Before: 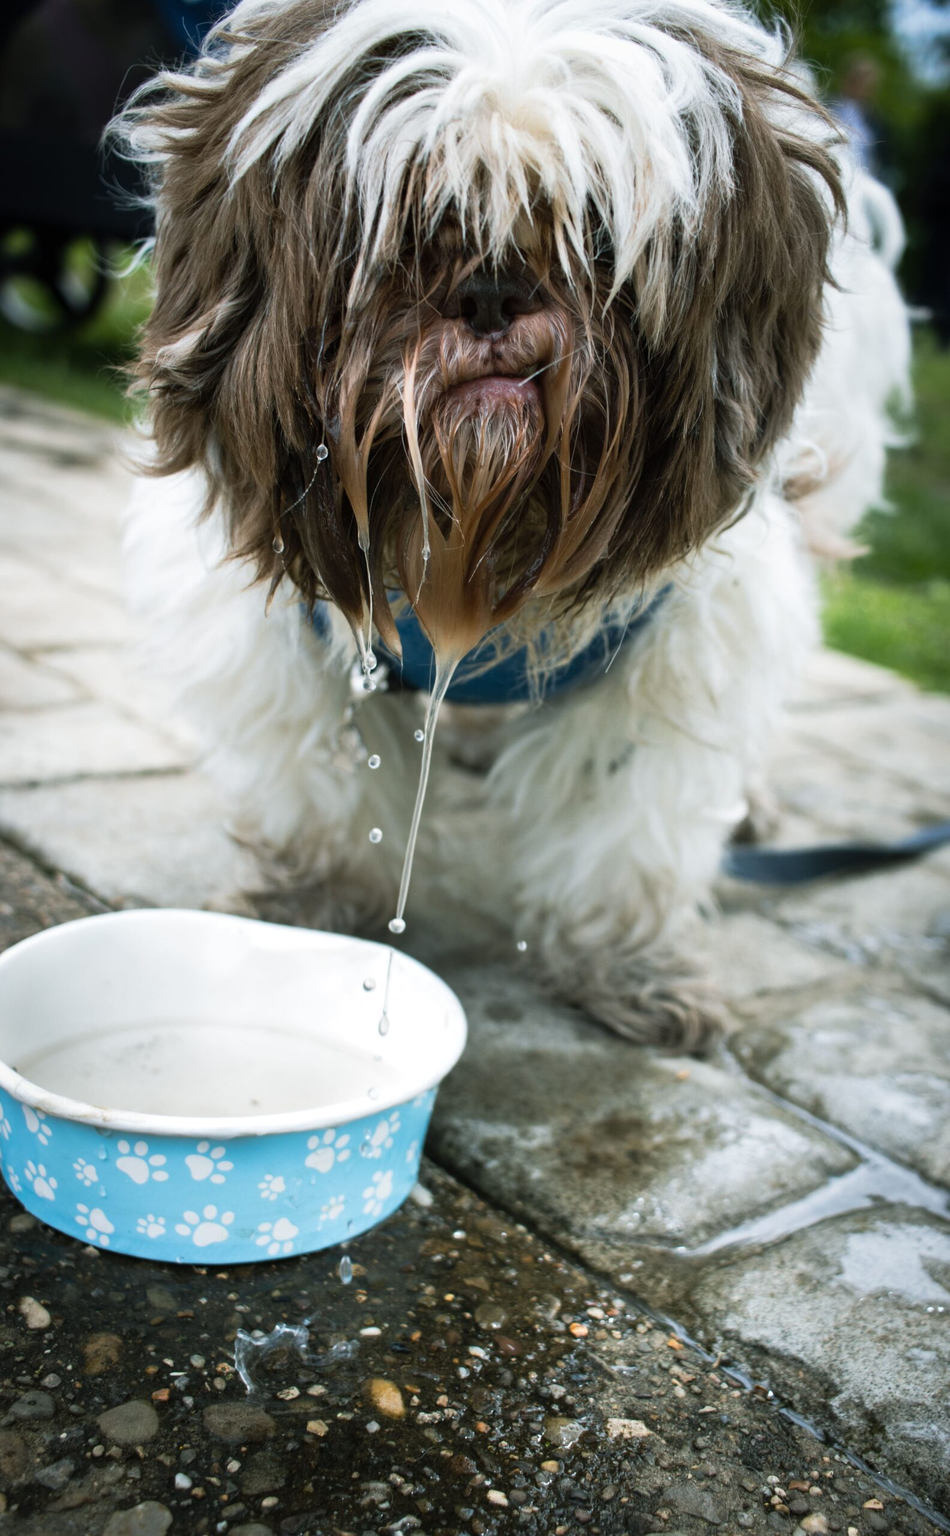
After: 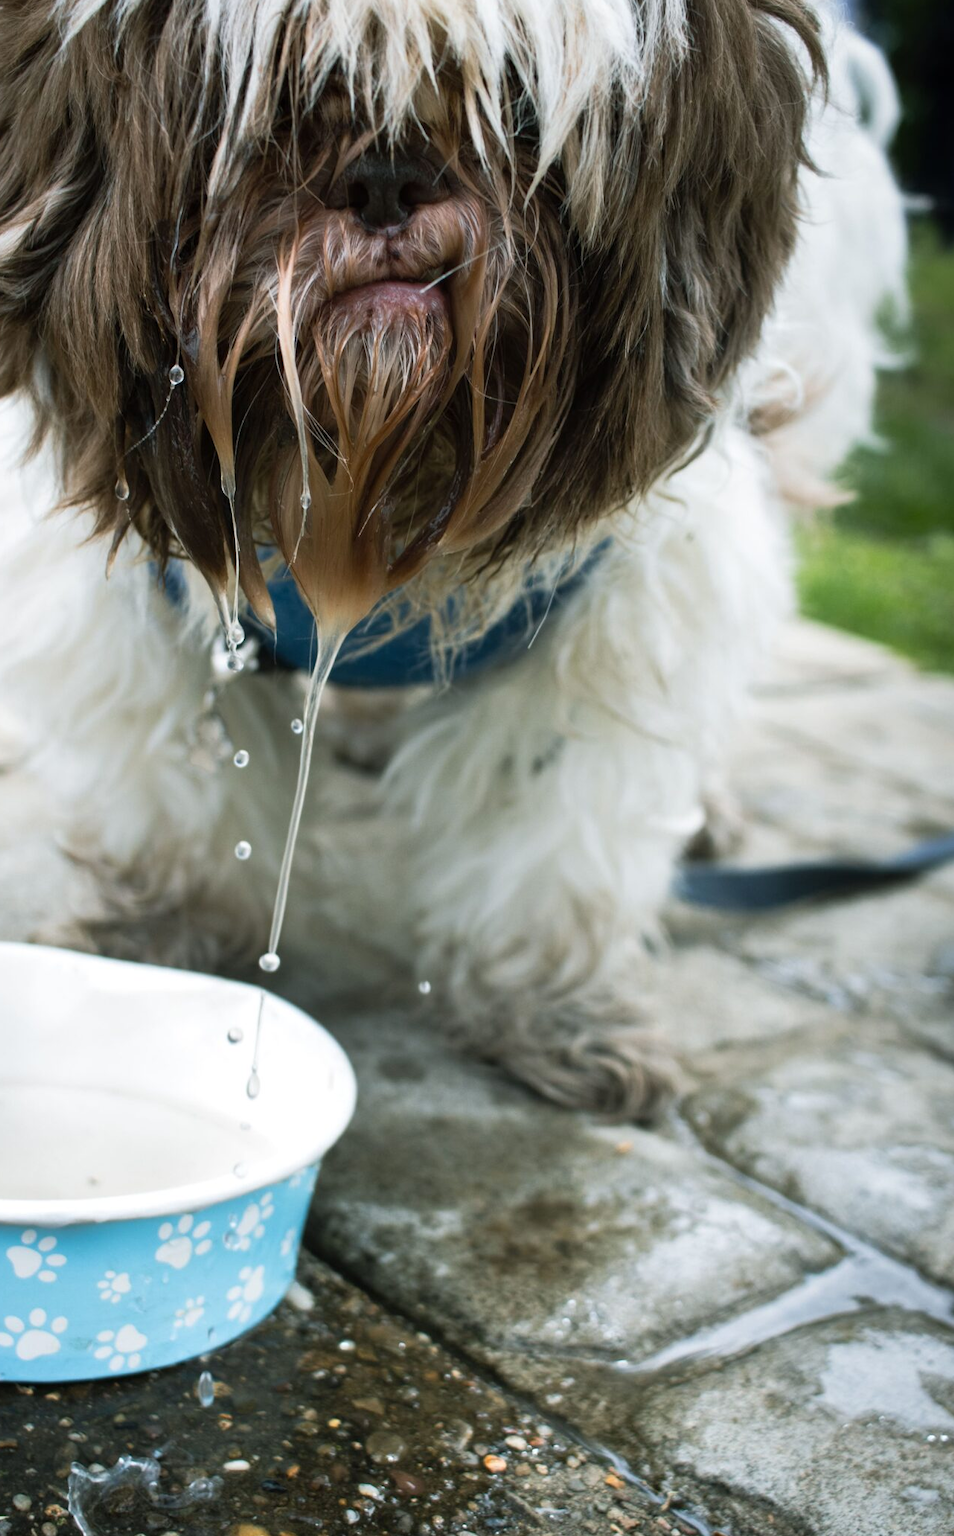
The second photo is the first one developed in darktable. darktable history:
crop: left 18.965%, top 9.784%, right 0.001%, bottom 9.565%
